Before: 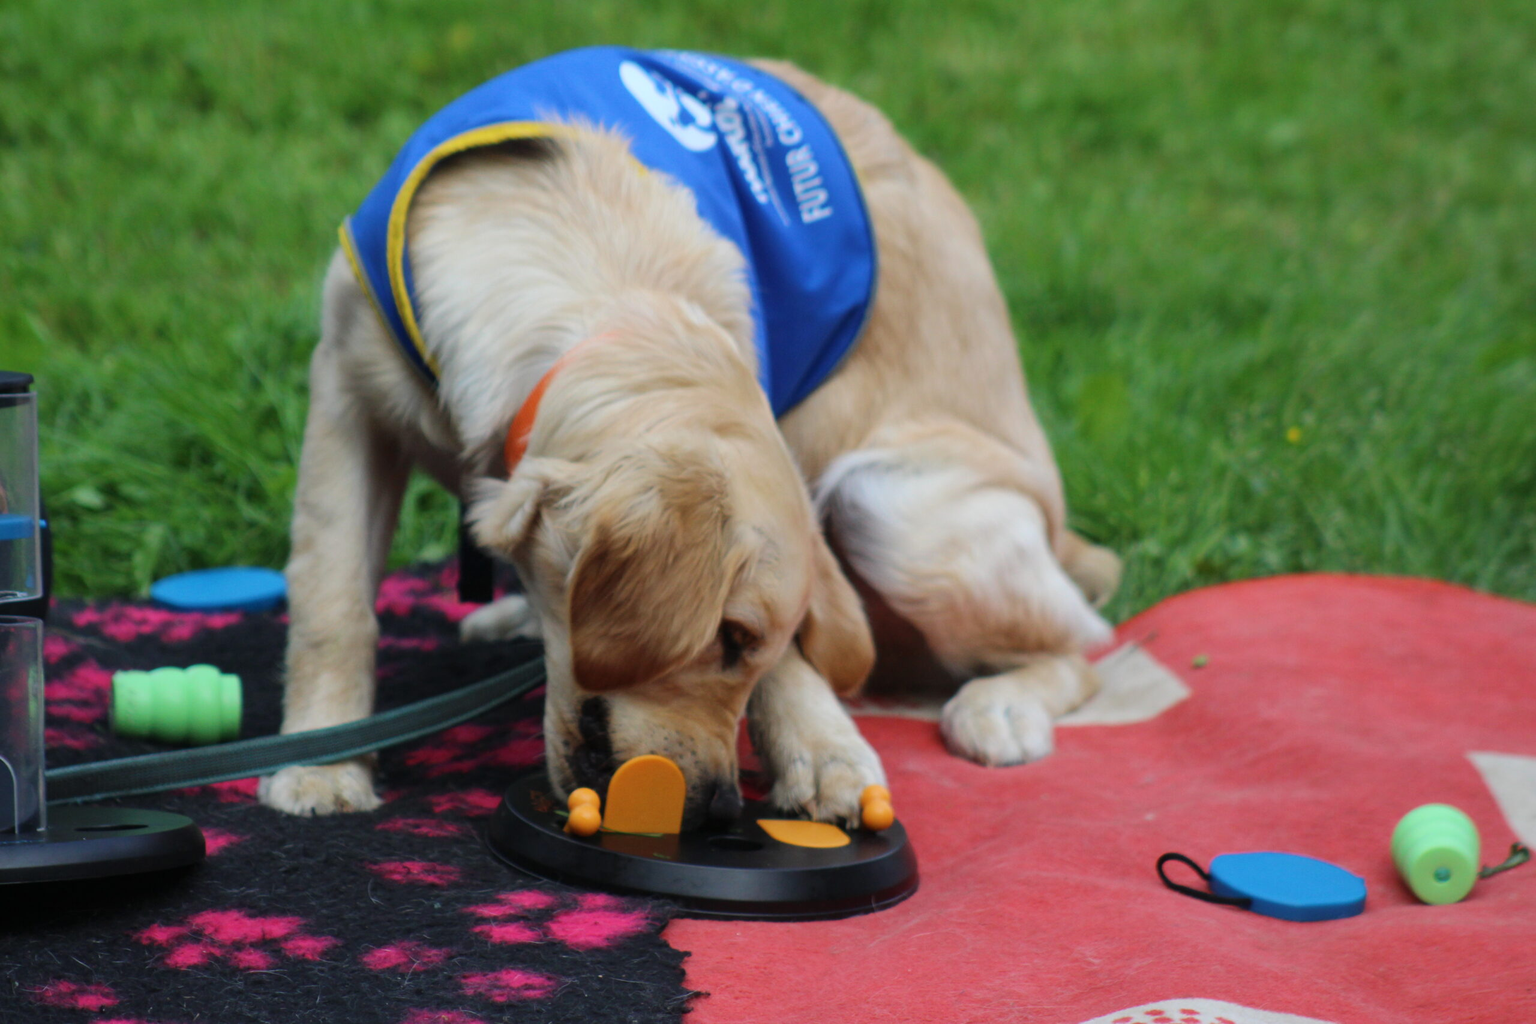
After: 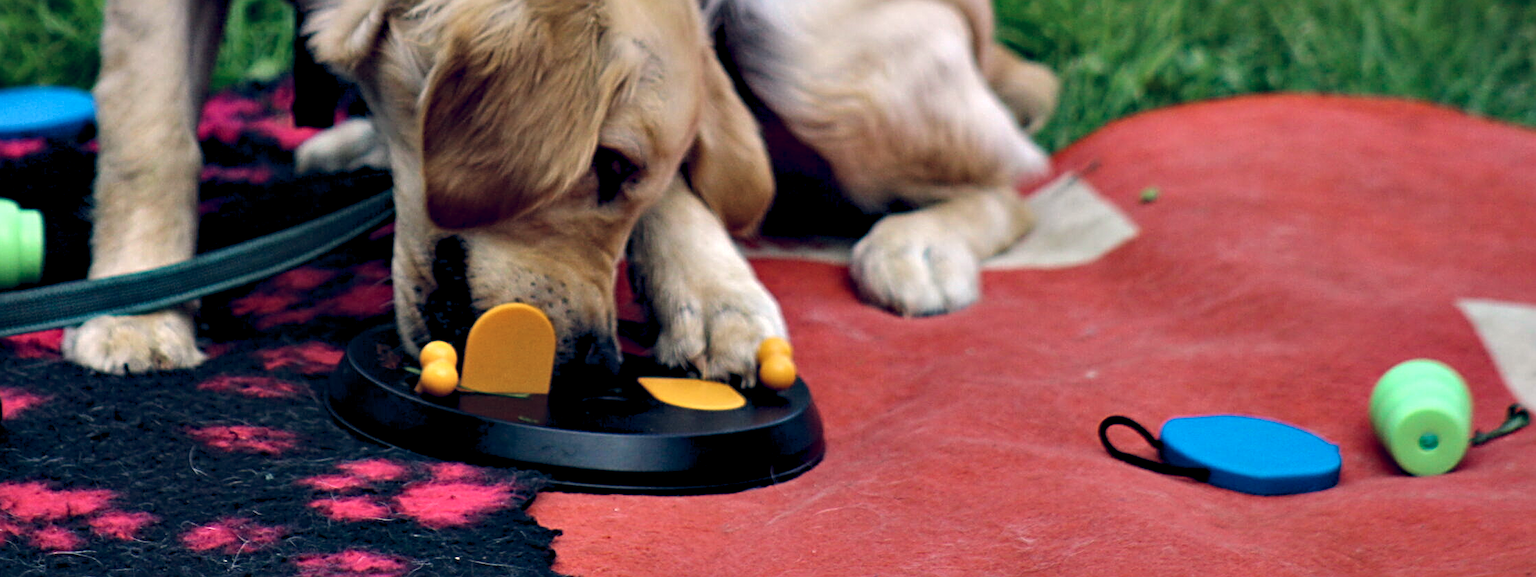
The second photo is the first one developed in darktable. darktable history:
sharpen: radius 3.119
color zones: curves: ch1 [(0.113, 0.438) (0.75, 0.5)]; ch2 [(0.12, 0.526) (0.75, 0.5)]
contrast equalizer: octaves 7, y [[0.6 ×6], [0.55 ×6], [0 ×6], [0 ×6], [0 ×6]]
crop and rotate: left 13.306%, top 48.129%, bottom 2.928%
haze removal: compatibility mode true, adaptive false
color balance rgb: shadows lift › hue 87.51°, highlights gain › chroma 3.21%, highlights gain › hue 55.1°, global offset › chroma 0.15%, global offset › hue 253.66°, linear chroma grading › global chroma 0.5%
color correction: highlights a* -0.182, highlights b* -0.124
